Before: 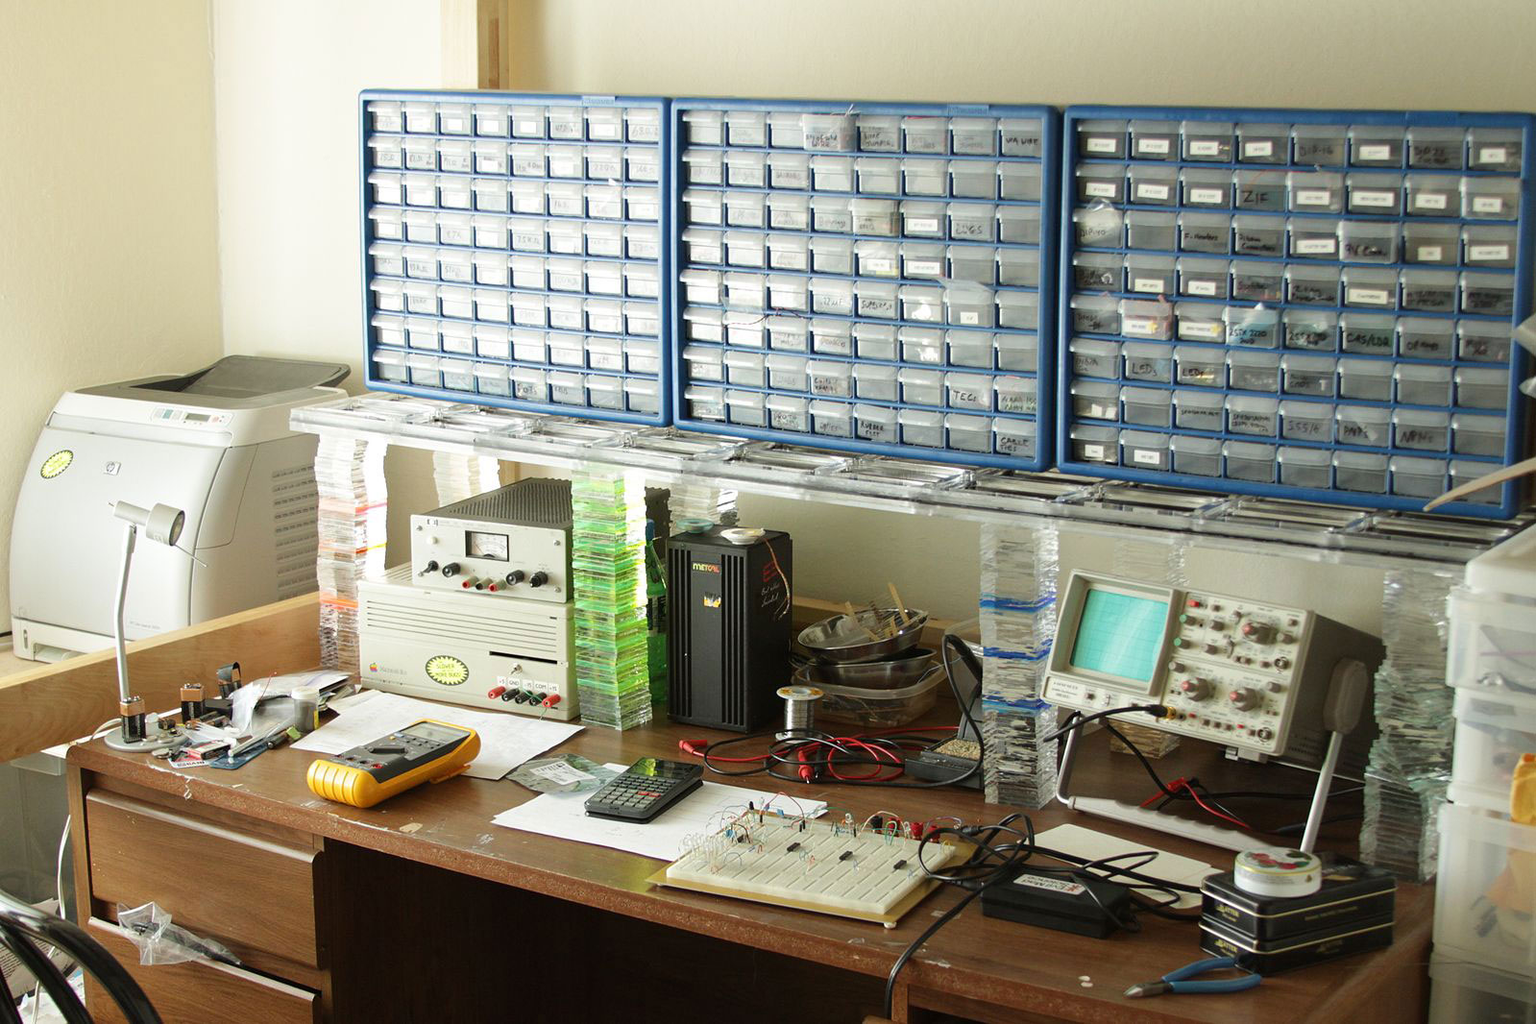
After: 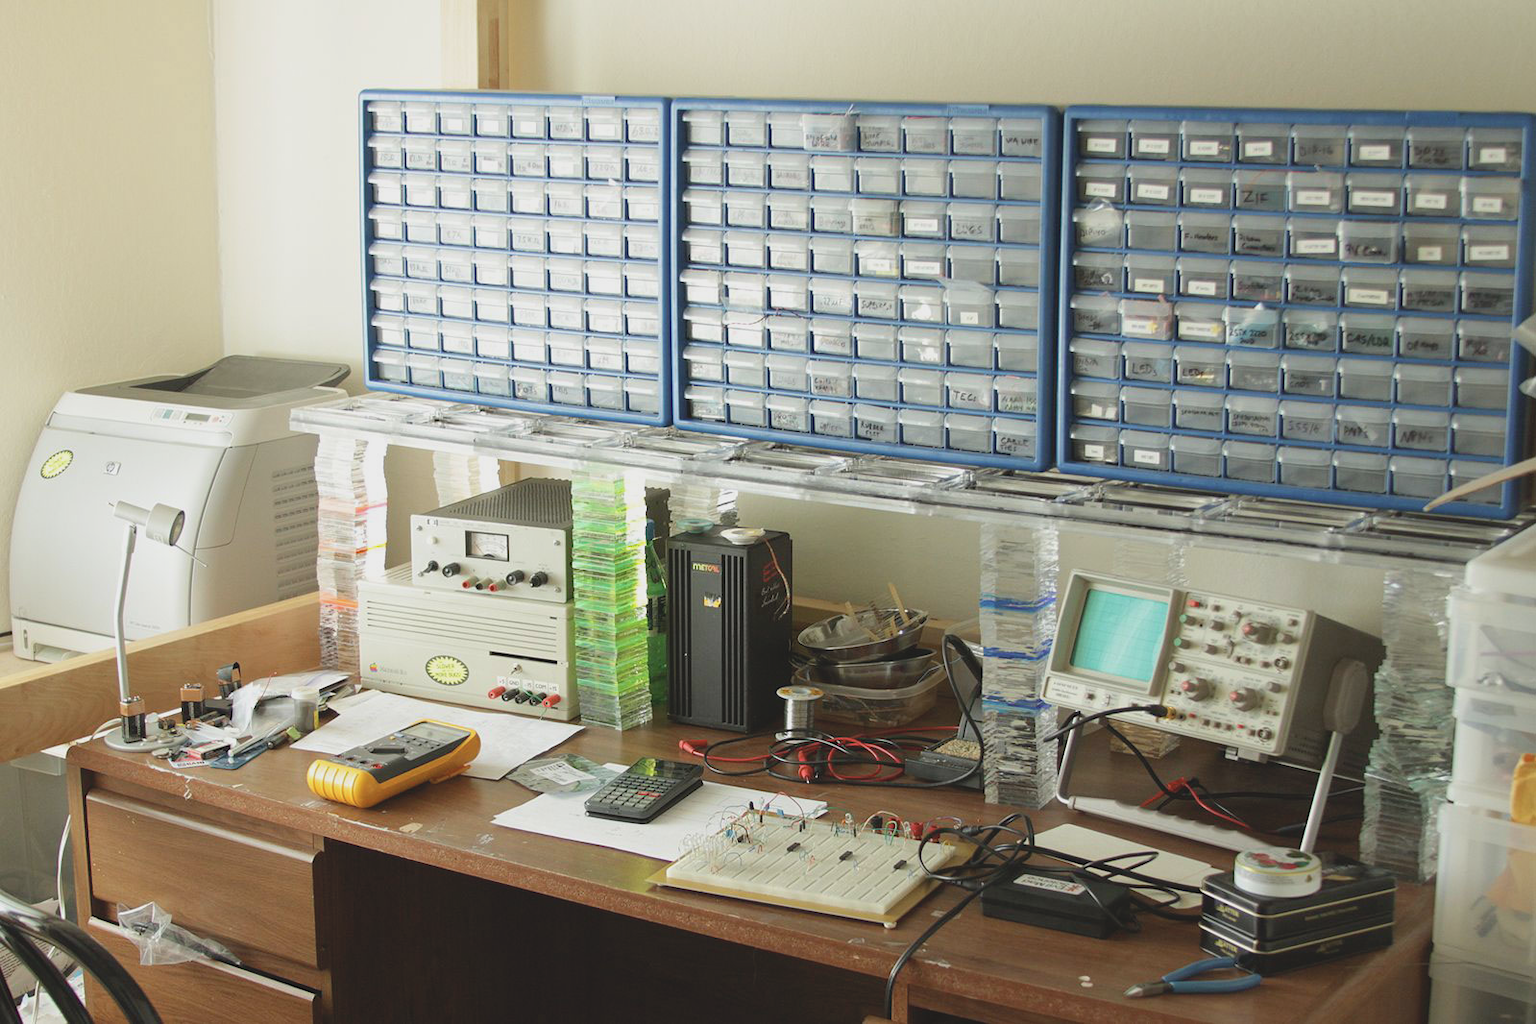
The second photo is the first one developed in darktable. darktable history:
contrast brightness saturation: contrast -0.151, brightness 0.046, saturation -0.129
